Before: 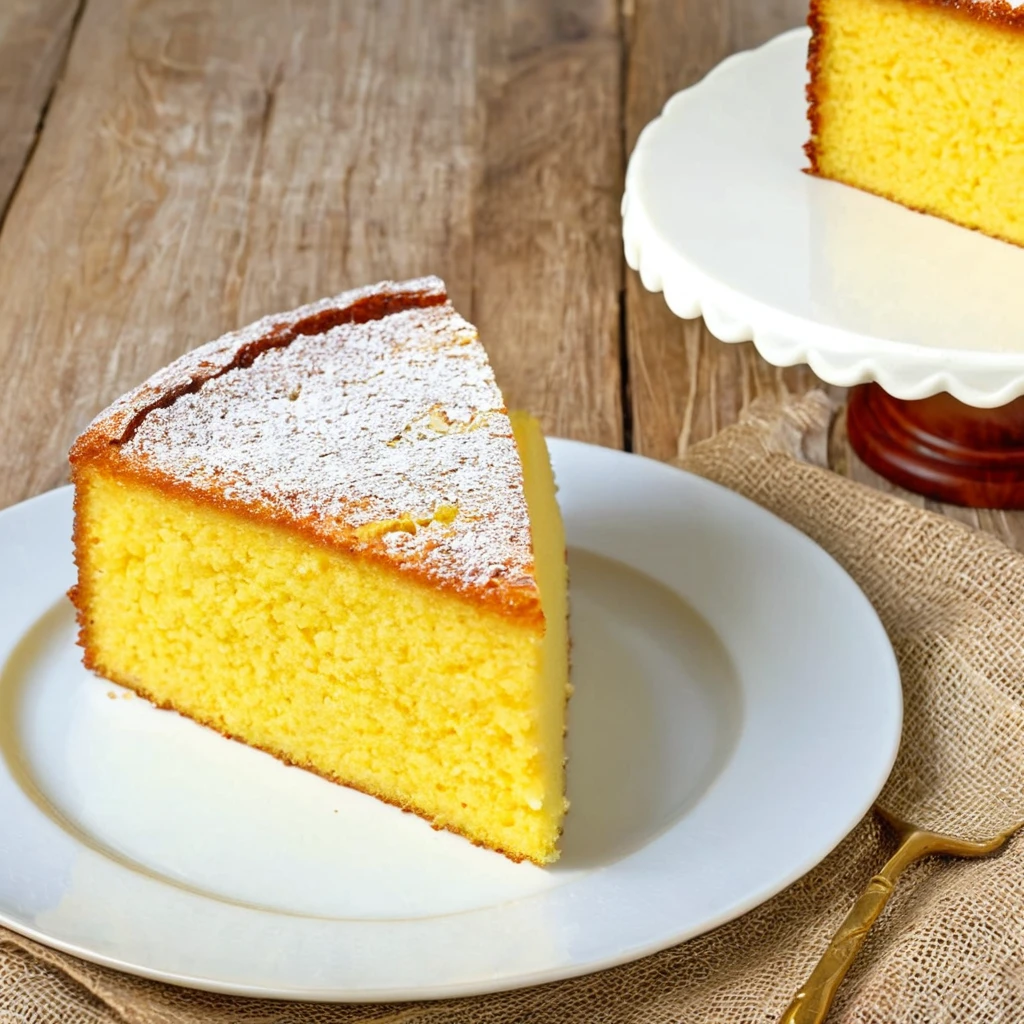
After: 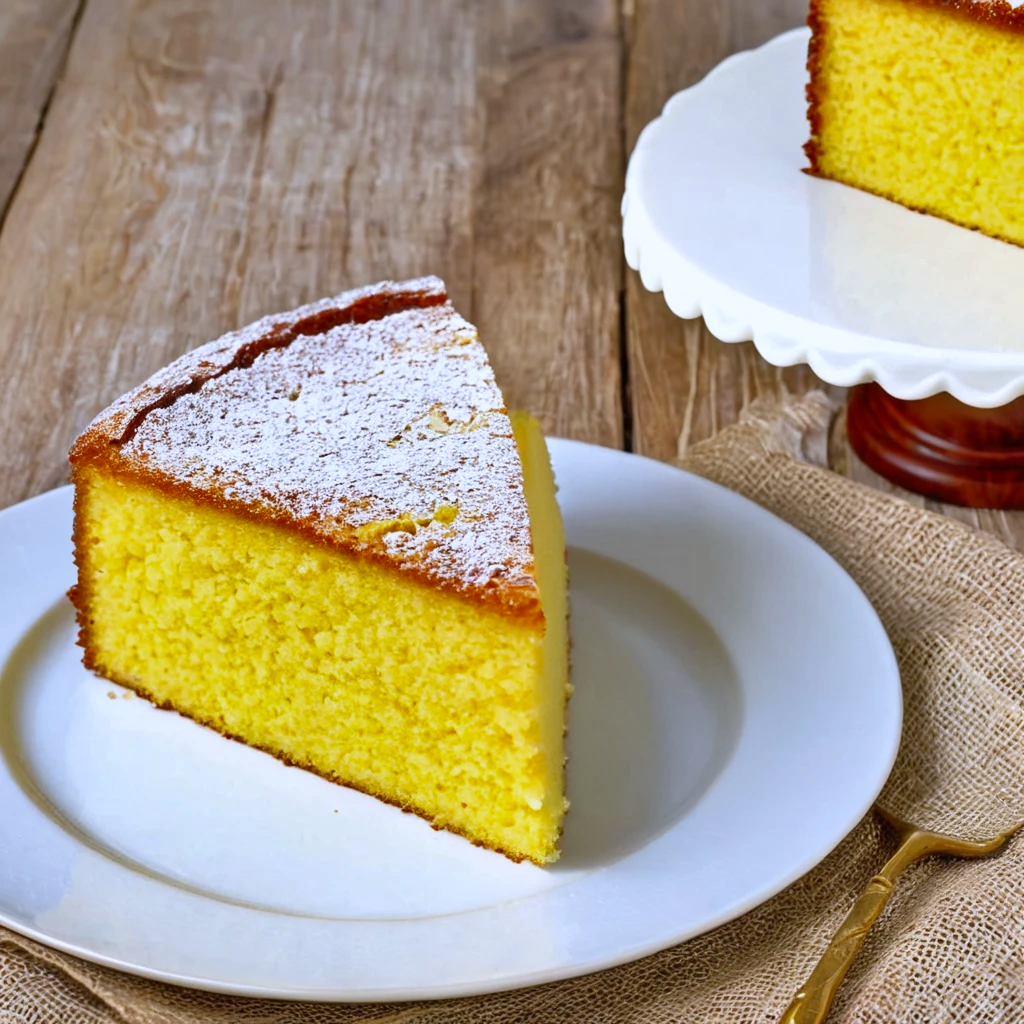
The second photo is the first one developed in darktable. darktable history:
white balance: red 0.967, blue 1.119, emerald 0.756
shadows and highlights: shadows 43.71, white point adjustment -1.46, soften with gaussian
